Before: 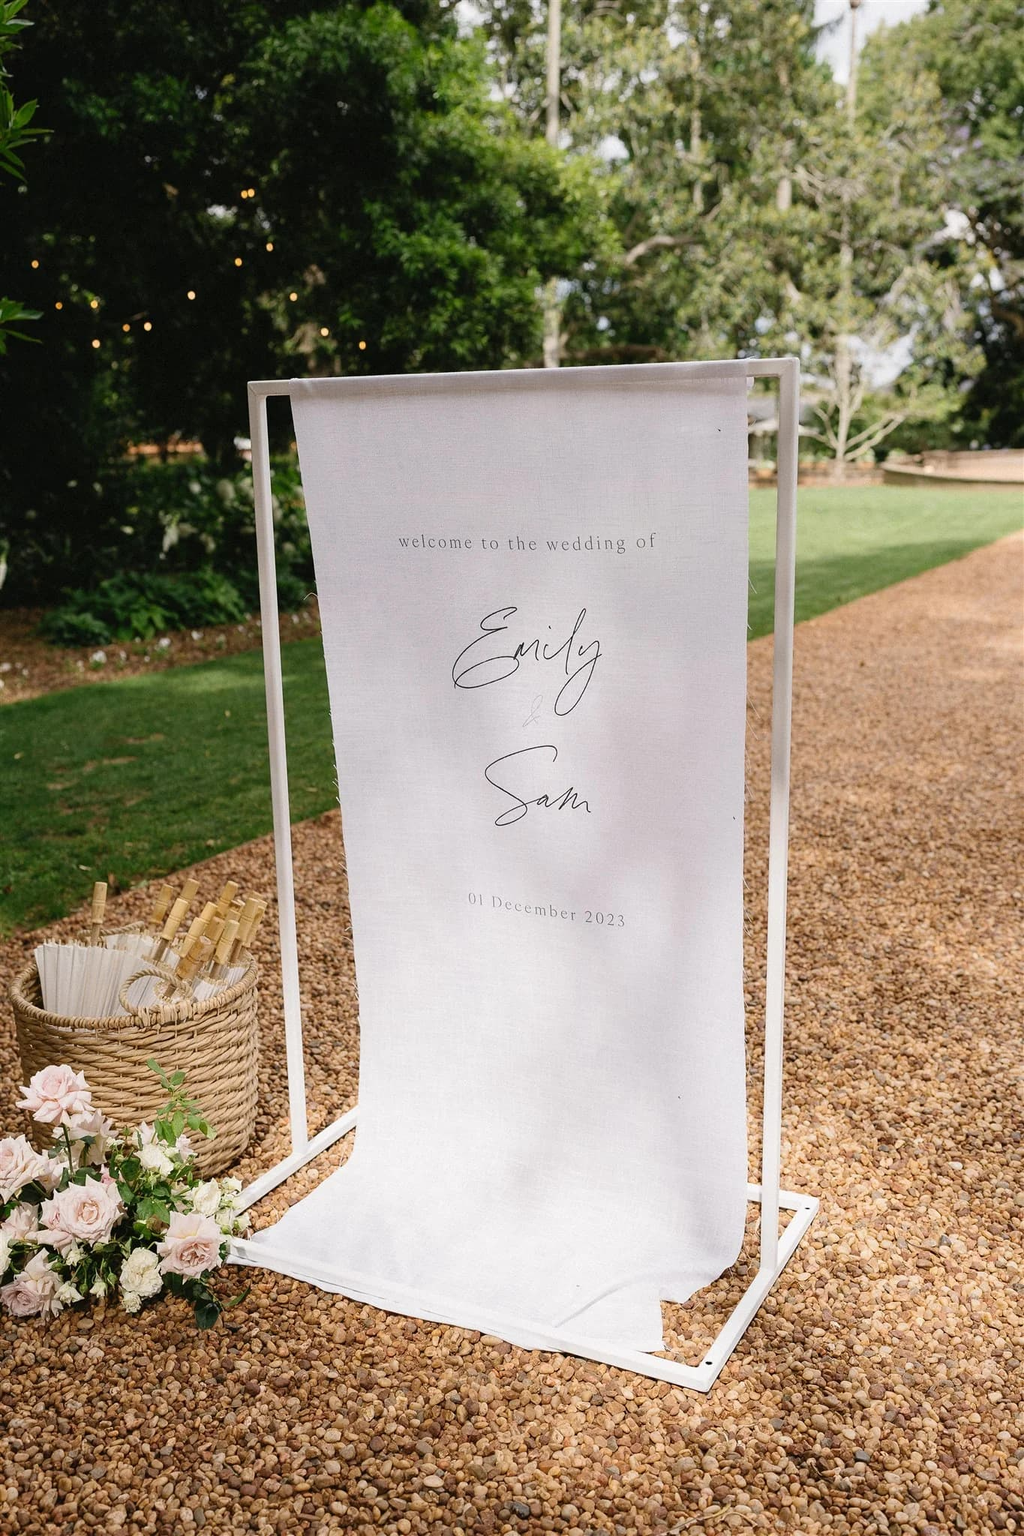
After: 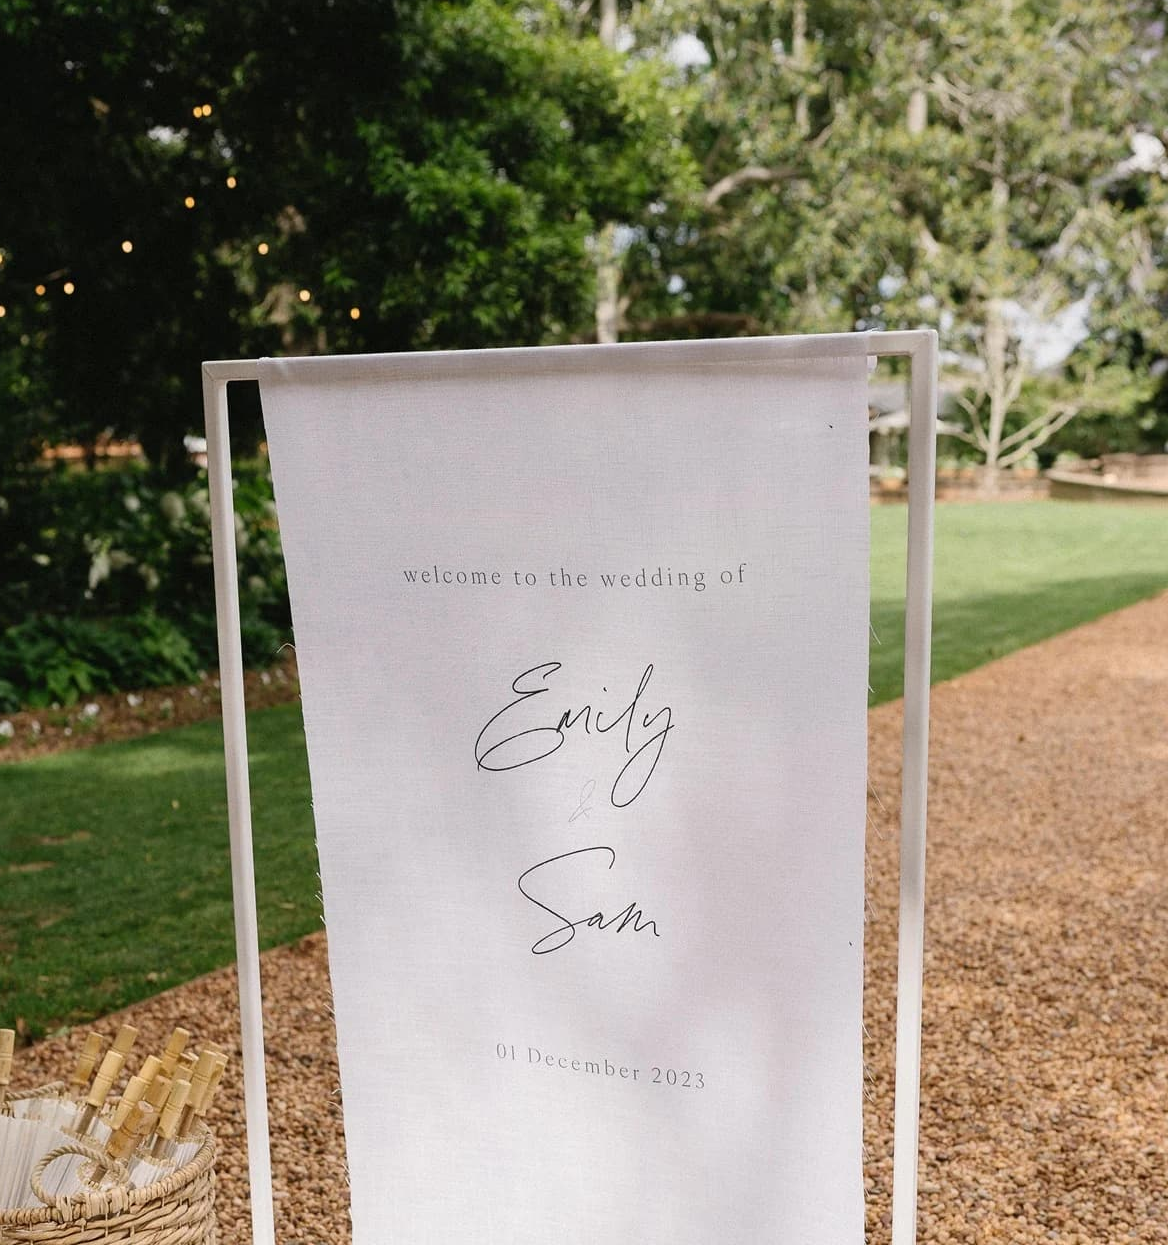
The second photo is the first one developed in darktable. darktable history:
crop and rotate: left 9.394%, top 7.2%, right 5.024%, bottom 32.006%
